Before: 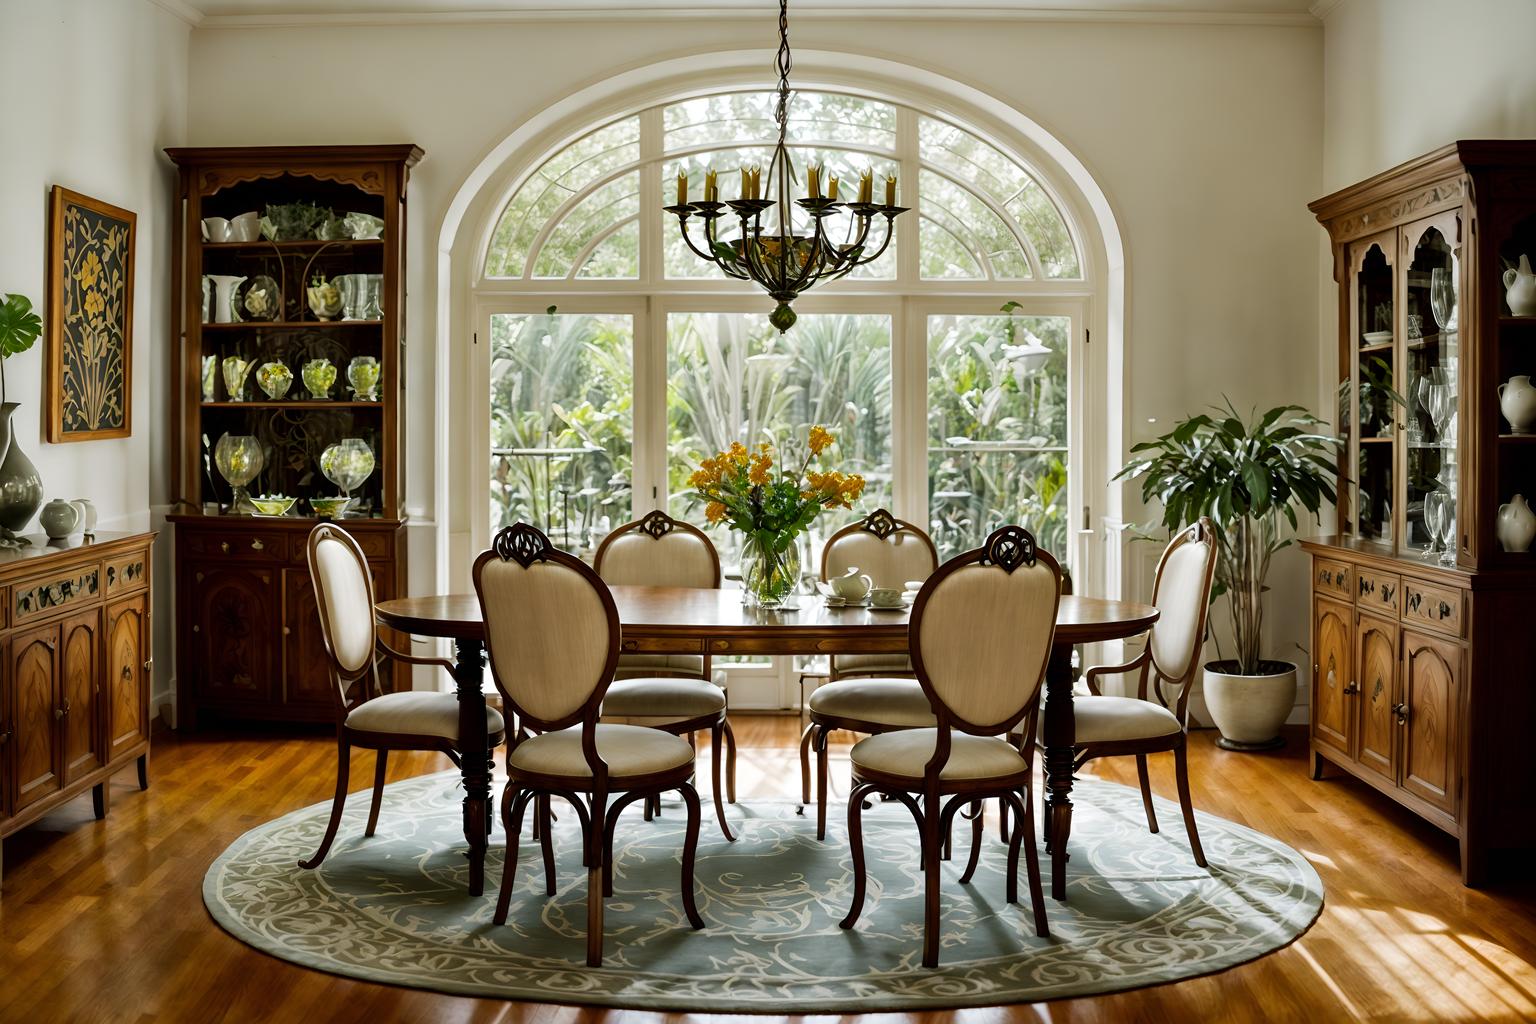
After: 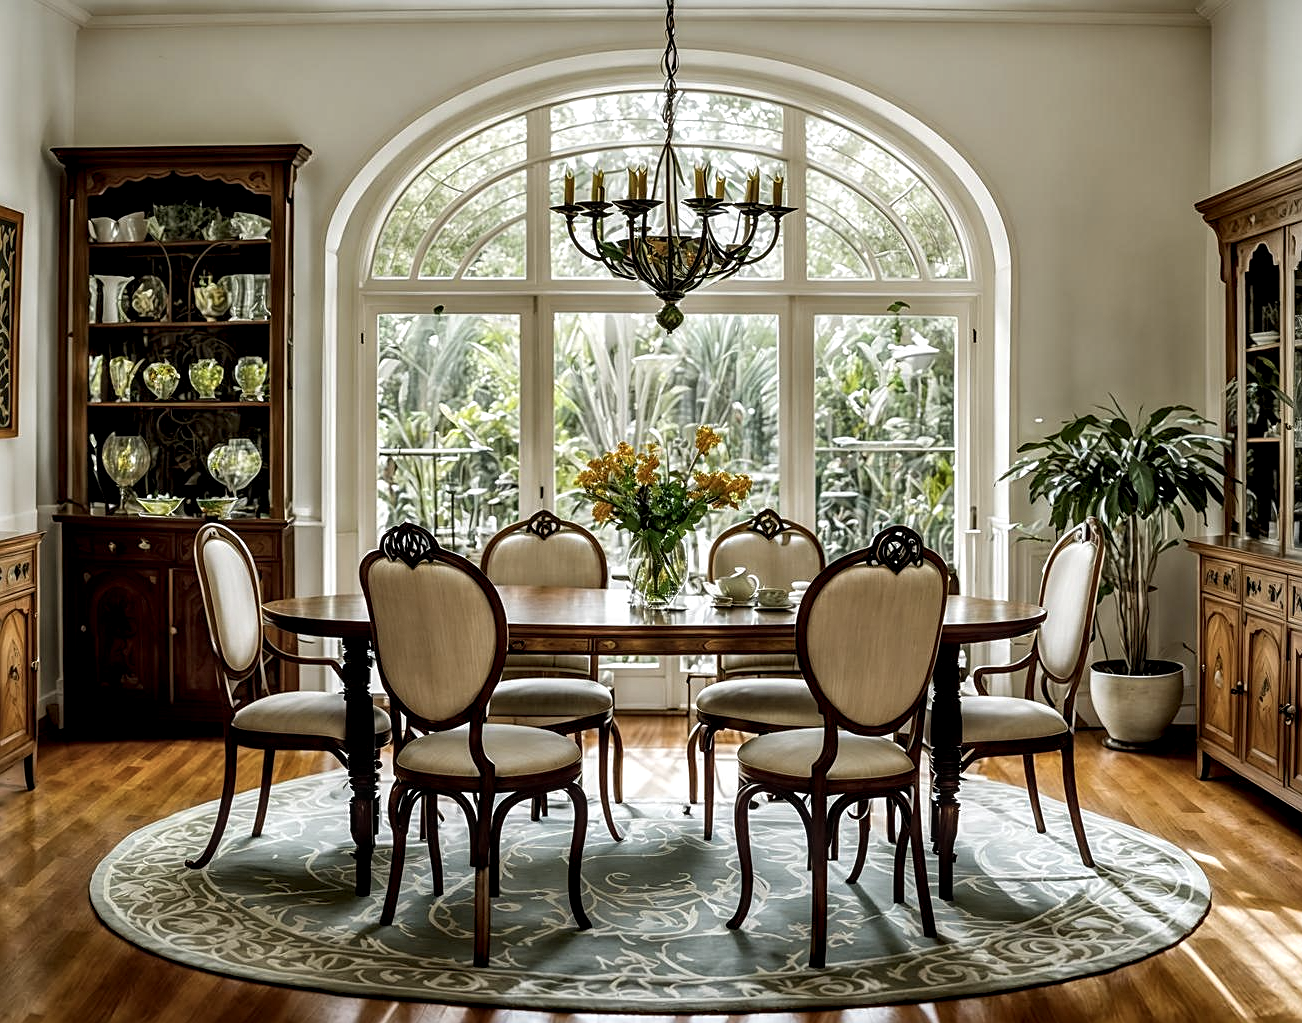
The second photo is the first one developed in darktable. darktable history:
crop: left 7.36%, right 7.82%
local contrast: detail 150%
exposure: compensate highlight preservation false
sharpen: on, module defaults
color correction: highlights b* 0.004, saturation 0.817
